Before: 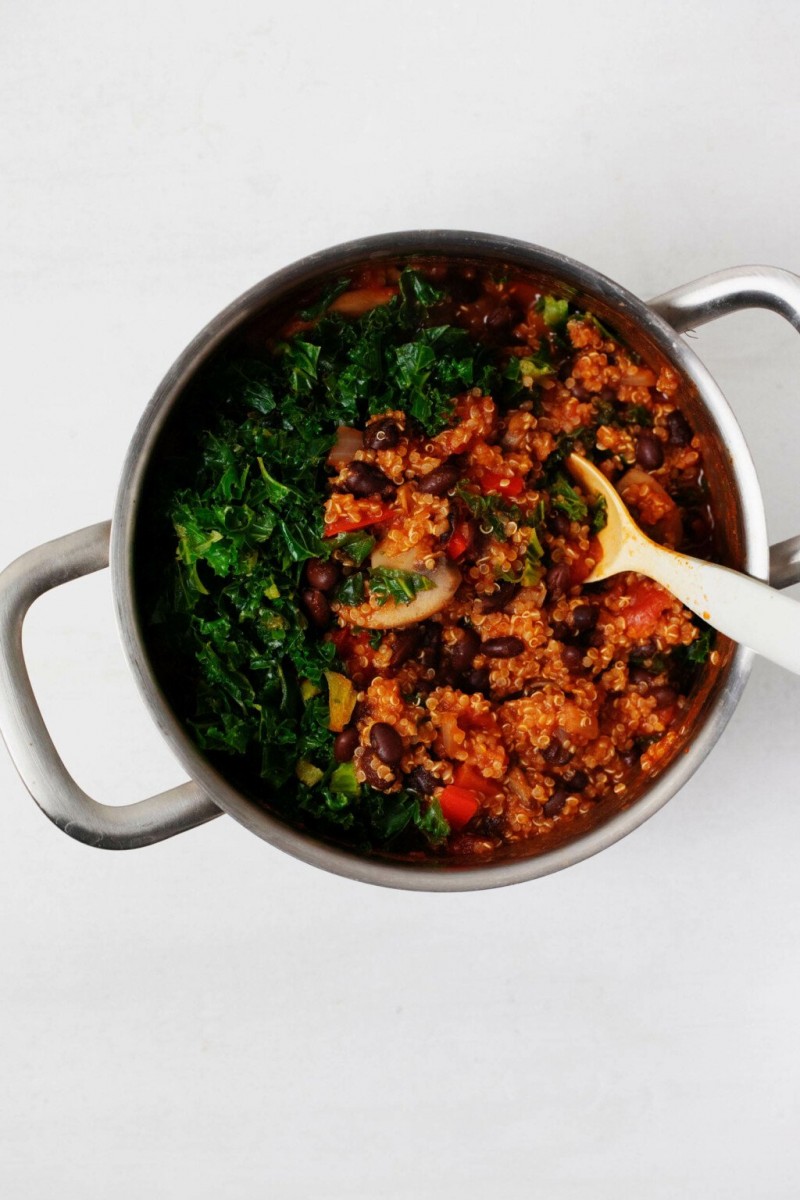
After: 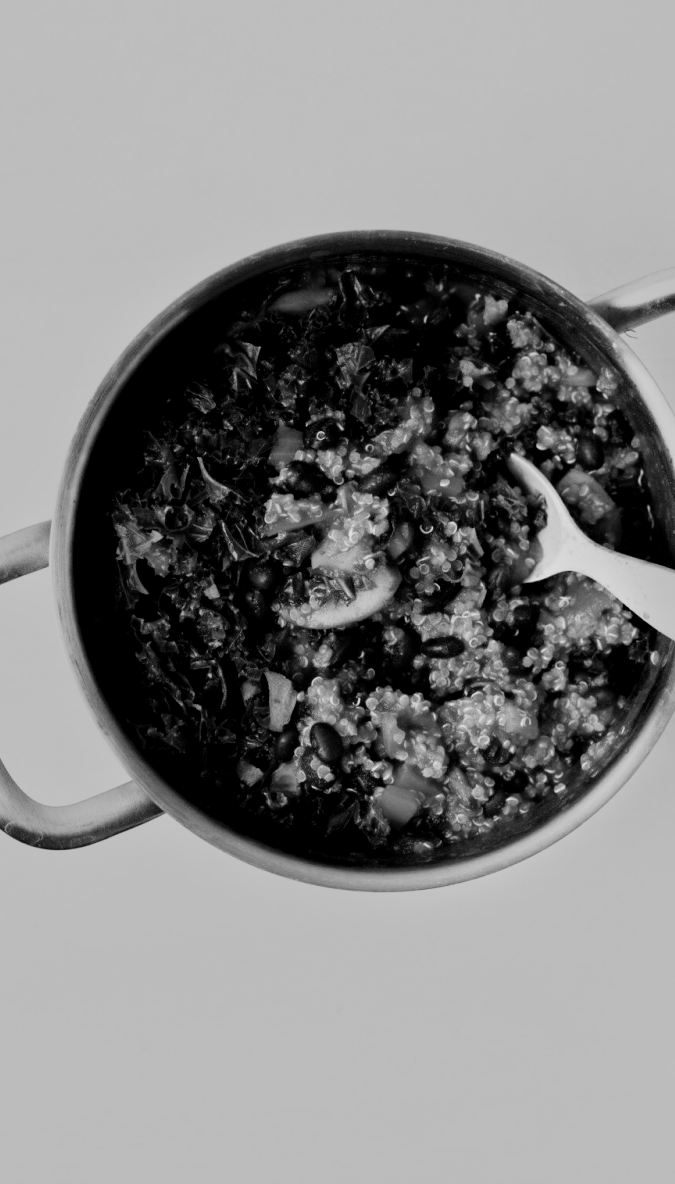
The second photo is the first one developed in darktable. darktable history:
base curve: curves: ch0 [(0, 0) (0.028, 0.03) (0.121, 0.232) (0.46, 0.748) (0.859, 0.968) (1, 1)], preserve colors none
tone equalizer: on, module defaults
crop: left 7.598%, right 7.873%
color balance rgb: shadows lift › chroma 1%, shadows lift › hue 240.84°, highlights gain › chroma 2%, highlights gain › hue 73.2°, global offset › luminance -0.5%, perceptual saturation grading › global saturation 20%, perceptual saturation grading › highlights -25%, perceptual saturation grading › shadows 50%, global vibrance 15%
sharpen: radius 5.325, amount 0.312, threshold 26.433
monochrome: a 79.32, b 81.83, size 1.1
